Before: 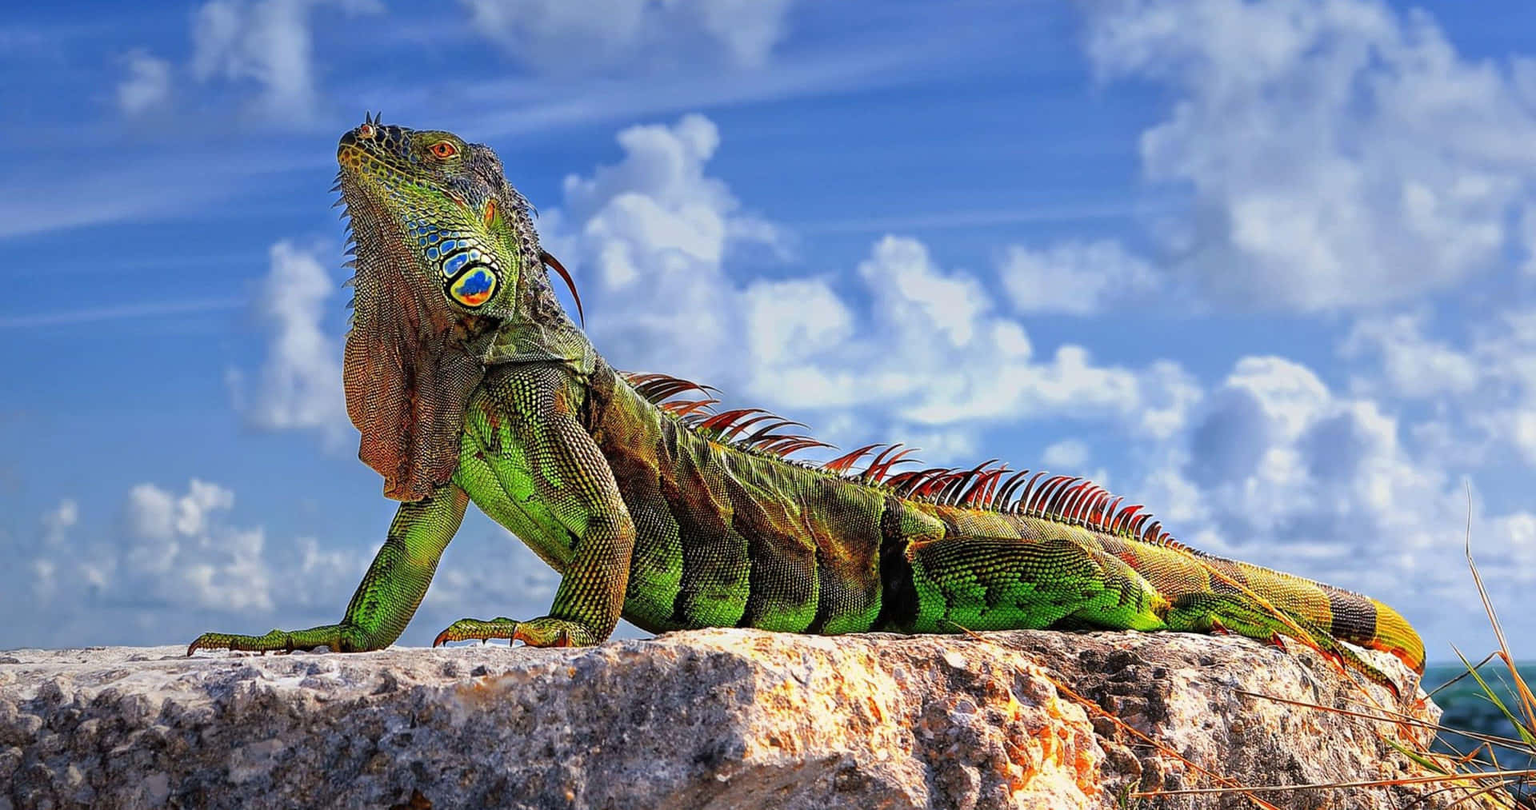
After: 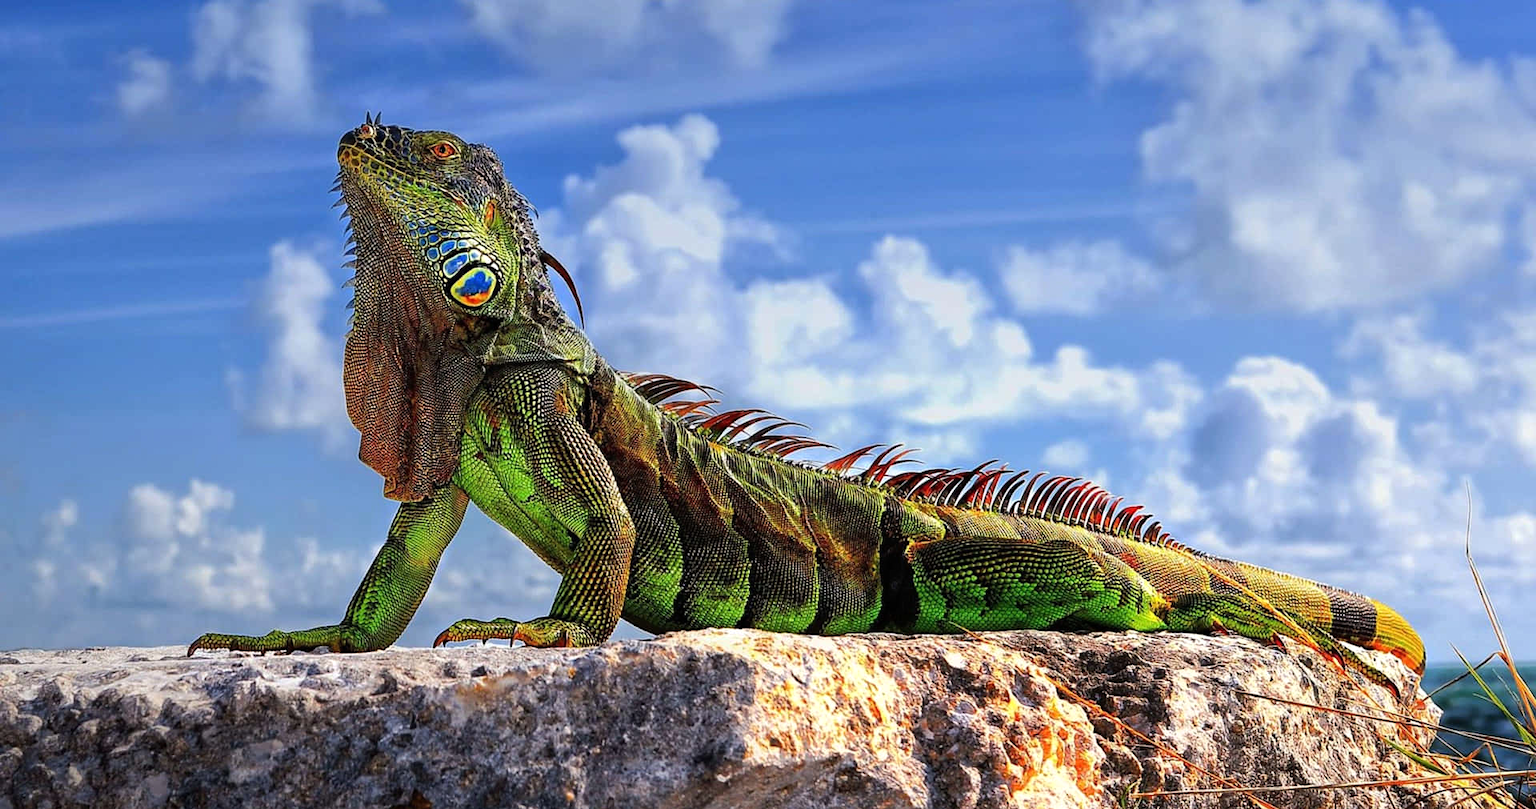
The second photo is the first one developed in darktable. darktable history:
crop: bottom 0.052%
tone equalizer: -8 EV -0.378 EV, -7 EV -0.373 EV, -6 EV -0.338 EV, -5 EV -0.211 EV, -3 EV 0.25 EV, -2 EV 0.308 EV, -1 EV 0.384 EV, +0 EV 0.435 EV, edges refinement/feathering 500, mask exposure compensation -1.57 EV, preserve details no
exposure: exposure -0.179 EV, compensate highlight preservation false
